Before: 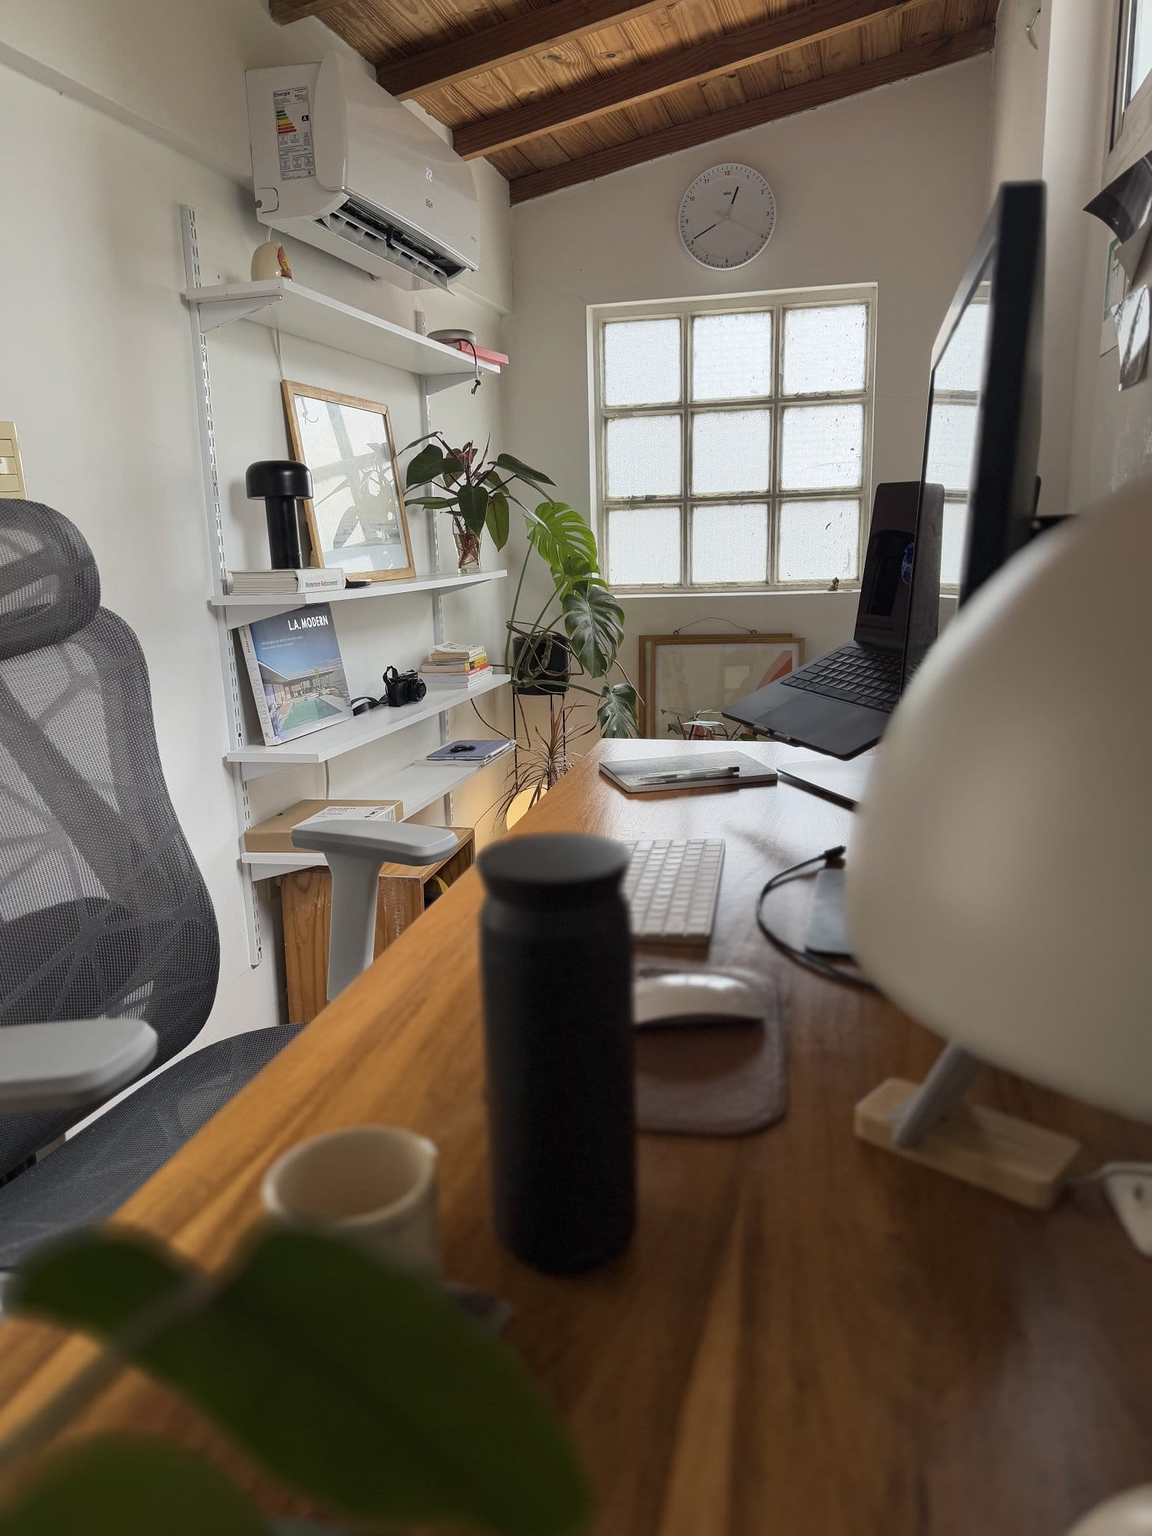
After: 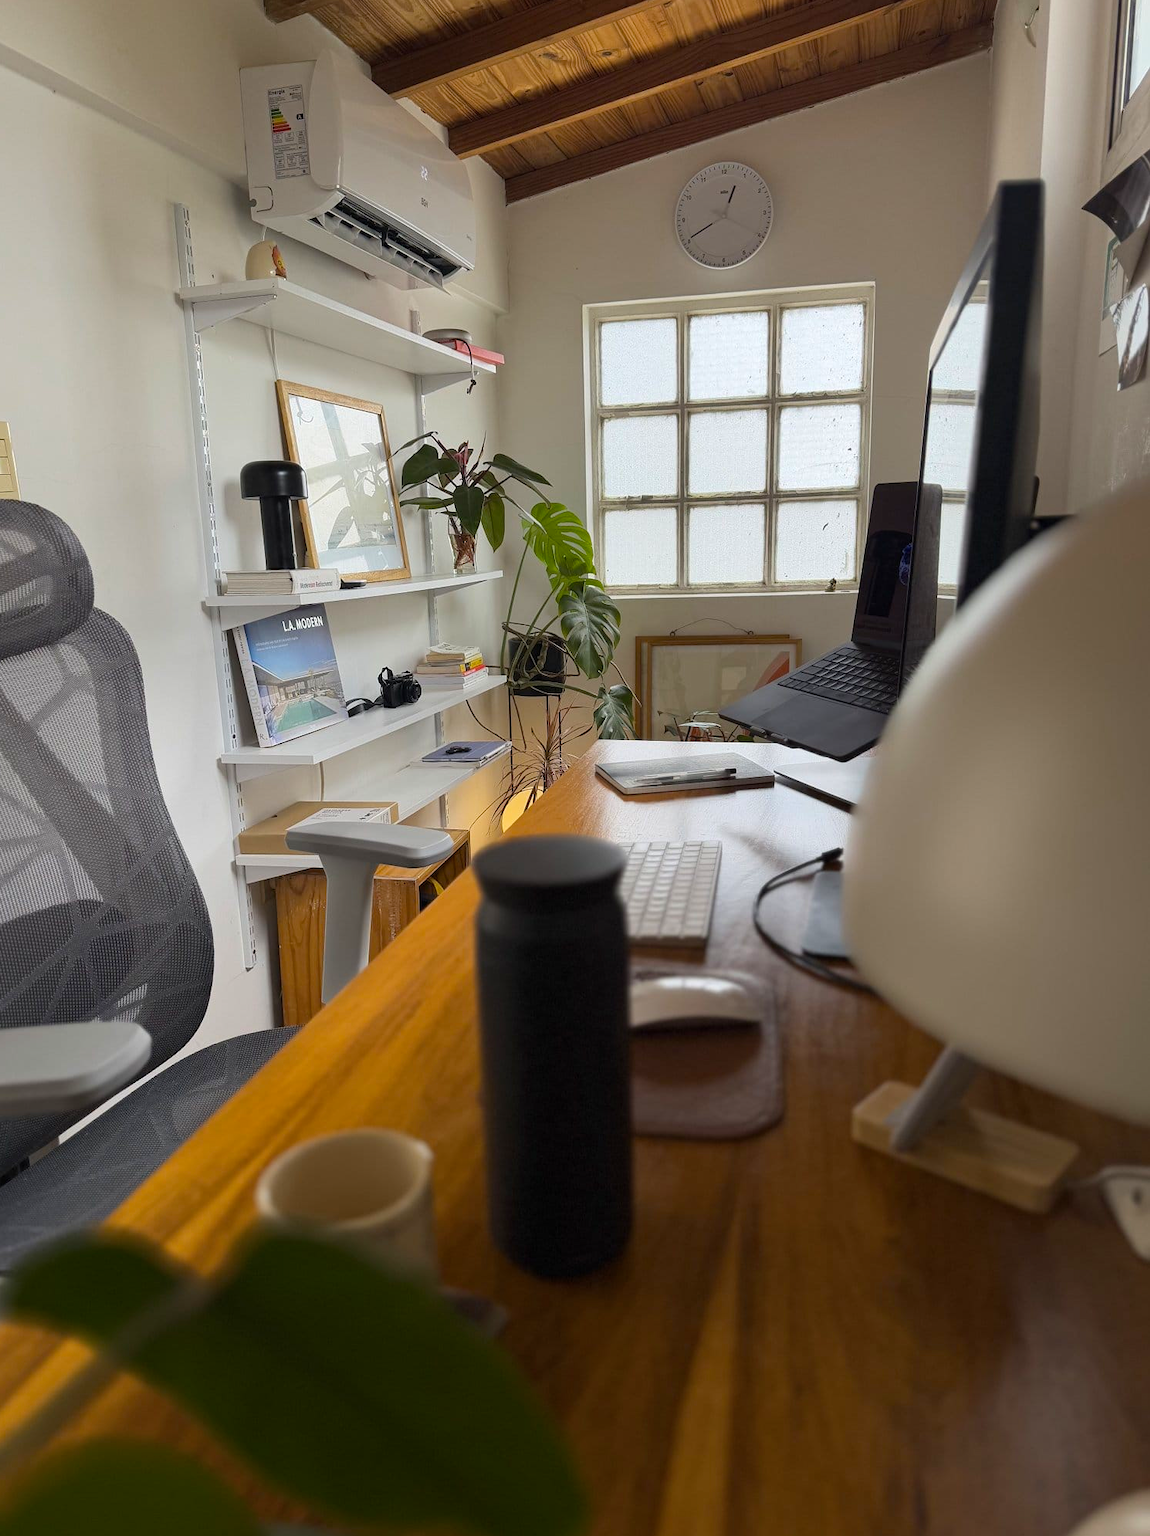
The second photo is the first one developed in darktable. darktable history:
crop and rotate: left 0.614%, top 0.179%, bottom 0.309%
color balance rgb: perceptual saturation grading › global saturation 25%, global vibrance 20%
